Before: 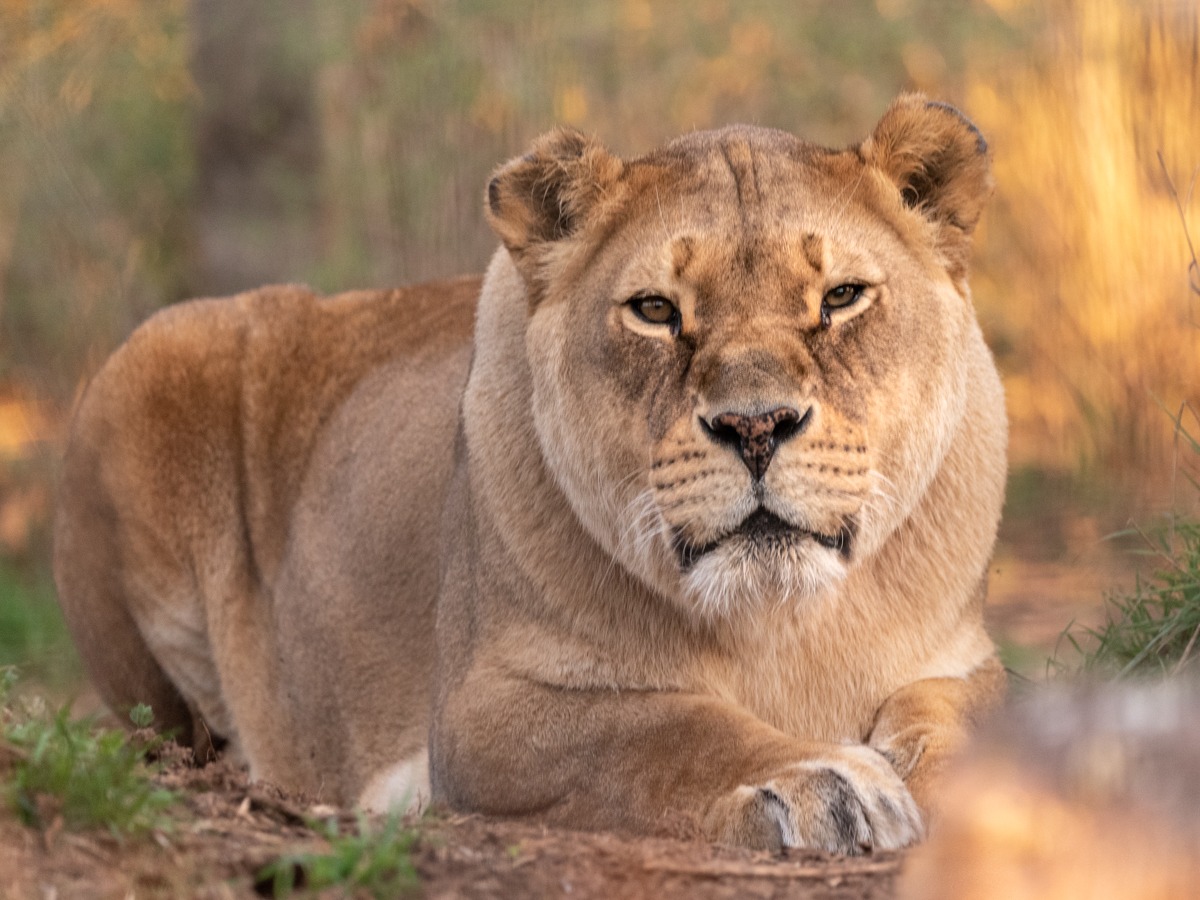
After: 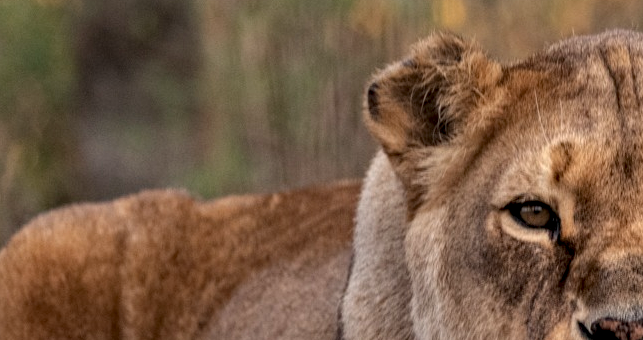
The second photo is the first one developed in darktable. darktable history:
crop: left 10.121%, top 10.631%, right 36.218%, bottom 51.526%
base curve: curves: ch0 [(0, 0) (0.989, 0.992)], preserve colors none
exposure: exposure -0.36 EV, compensate highlight preservation false
haze removal: strength 0.29, distance 0.25, compatibility mode true, adaptive false
local contrast: detail 140%
